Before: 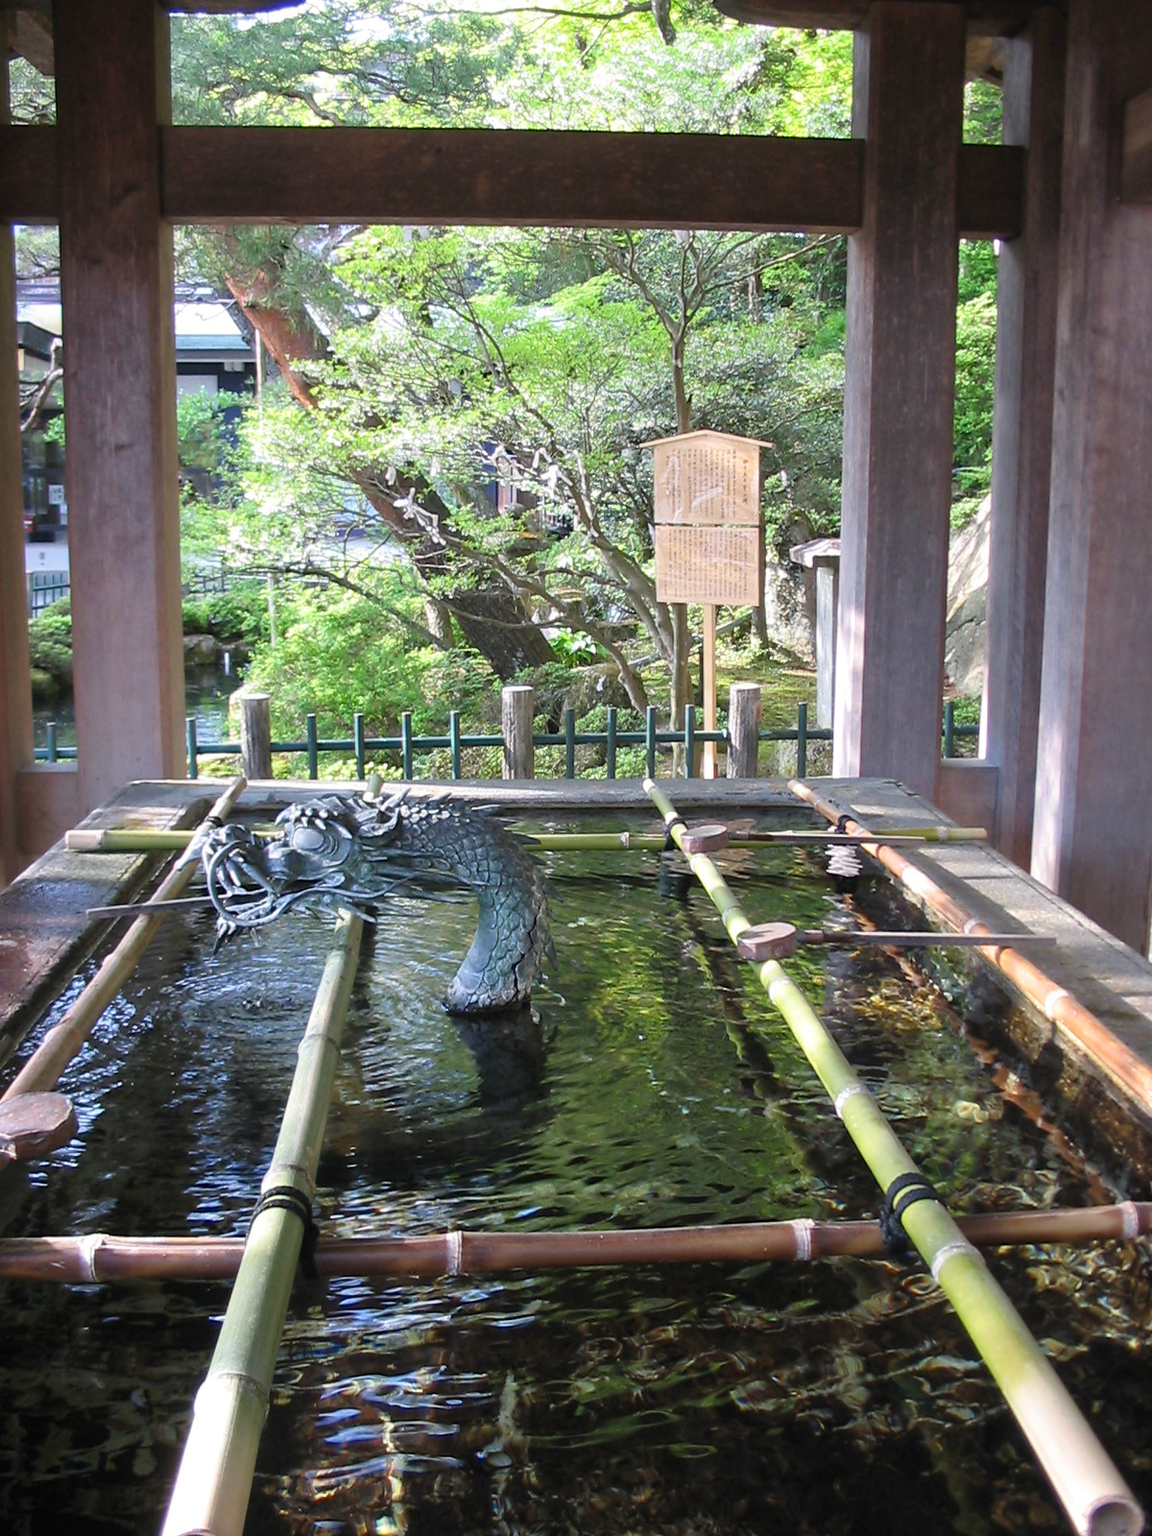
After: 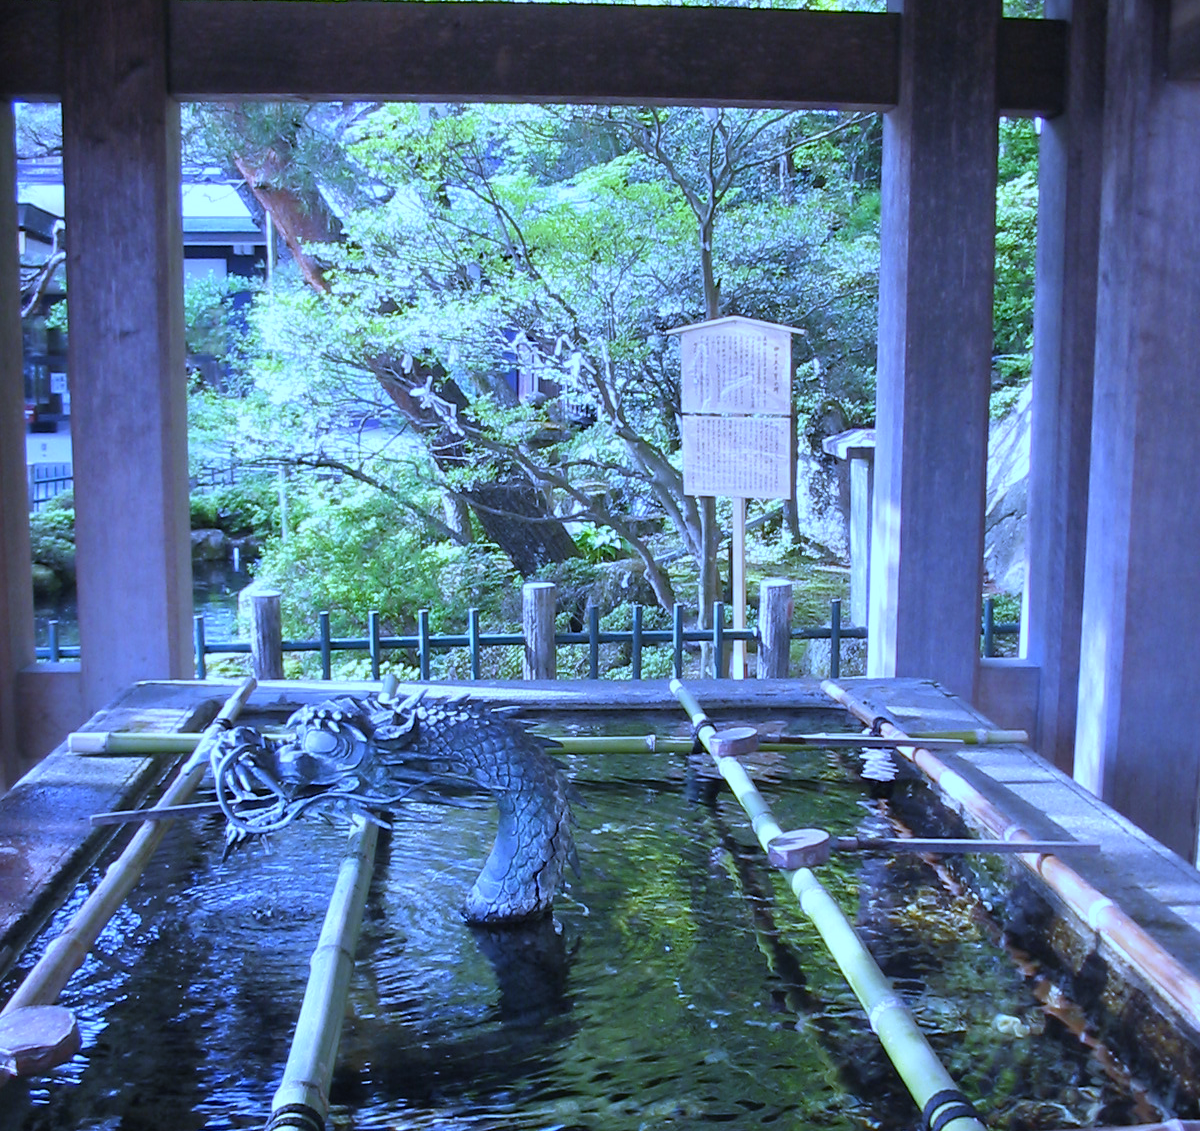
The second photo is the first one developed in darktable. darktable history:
white balance: red 0.766, blue 1.537
crop and rotate: top 8.293%, bottom 20.996%
